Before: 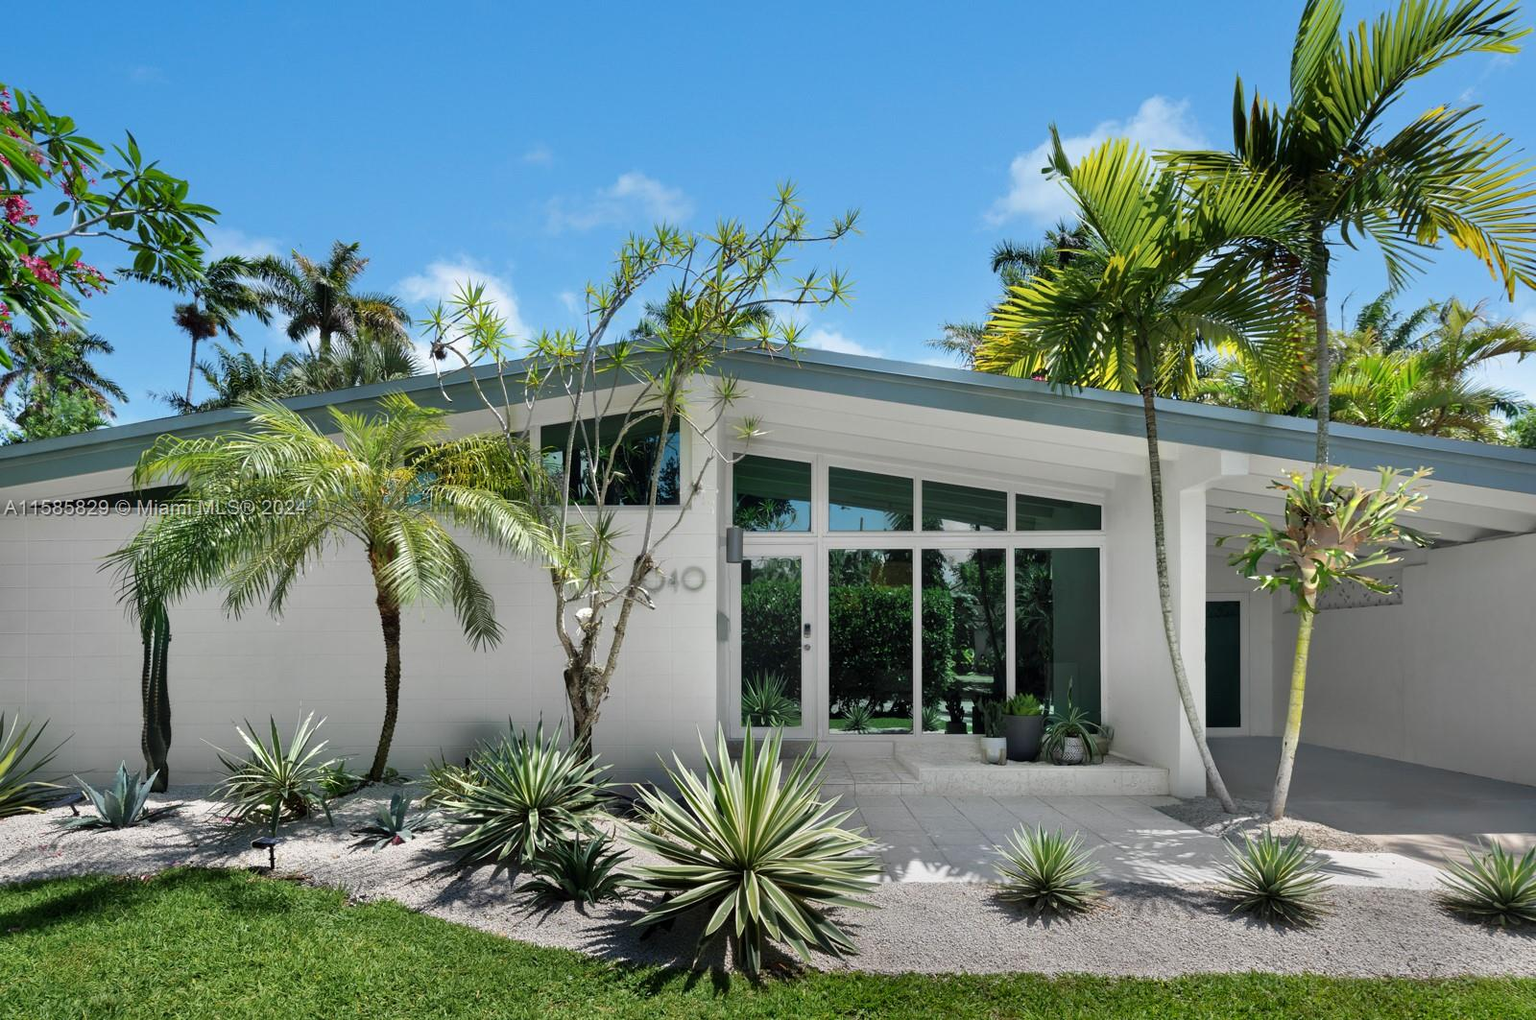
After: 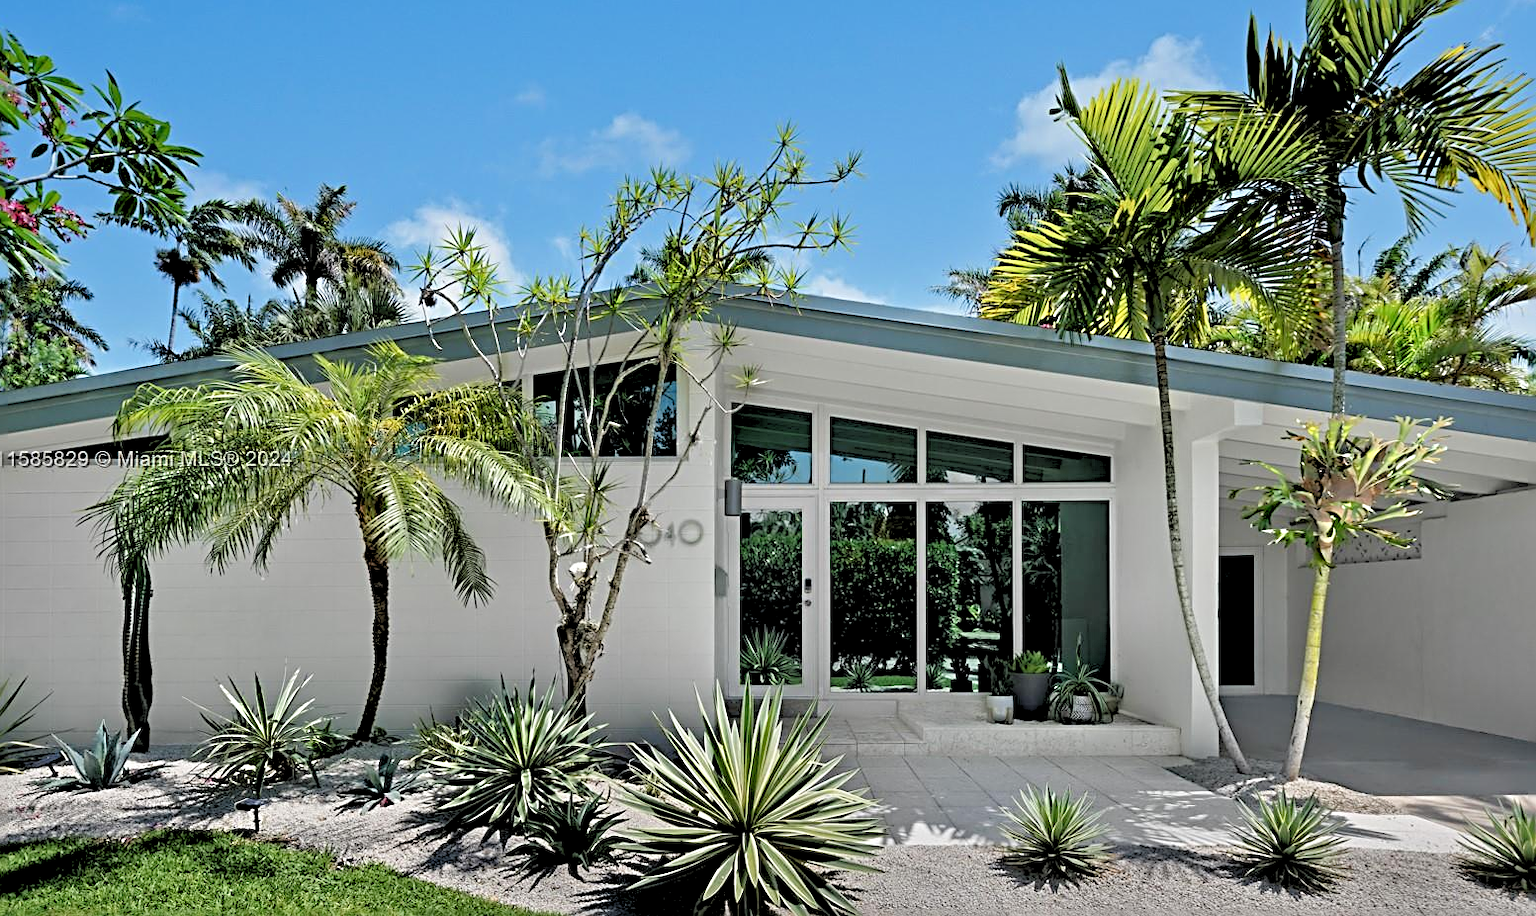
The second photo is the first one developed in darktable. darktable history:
rgb levels: preserve colors sum RGB, levels [[0.038, 0.433, 0.934], [0, 0.5, 1], [0, 0.5, 1]]
crop: left 1.507%, top 6.147%, right 1.379%, bottom 6.637%
contrast equalizer: y [[0.5, 0.5, 0.544, 0.569, 0.5, 0.5], [0.5 ×6], [0.5 ×6], [0 ×6], [0 ×6]]
sharpen: radius 3.025, amount 0.757
